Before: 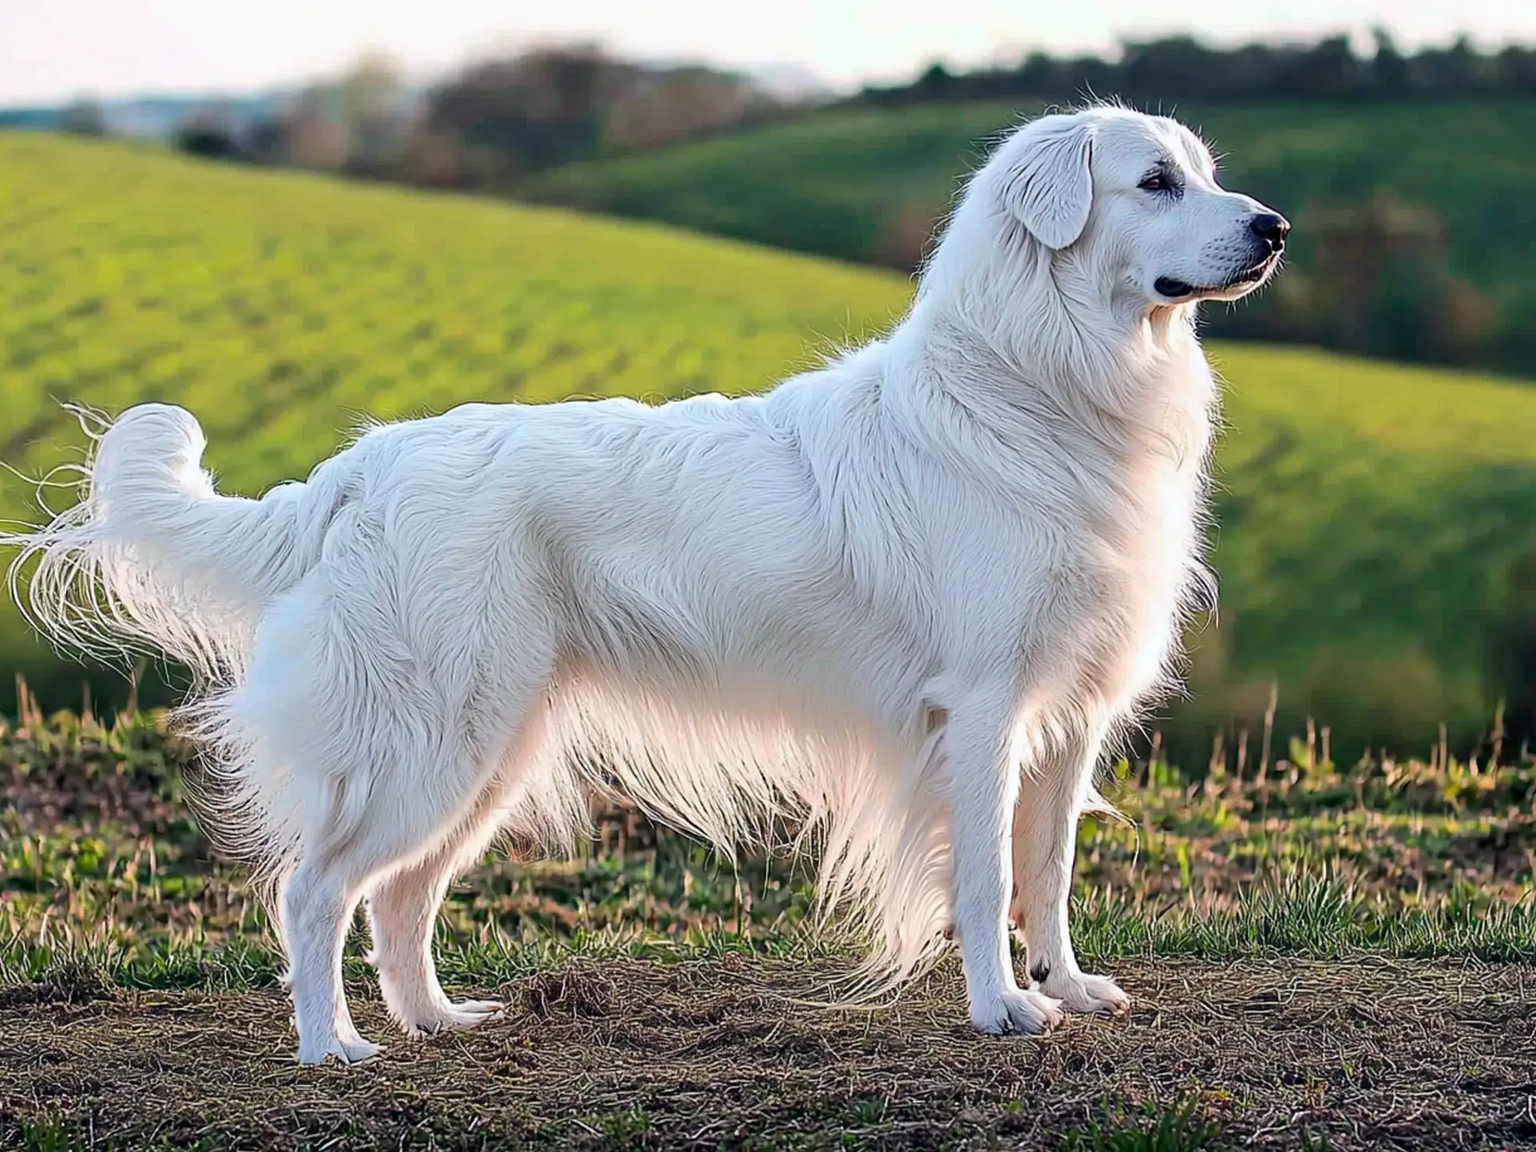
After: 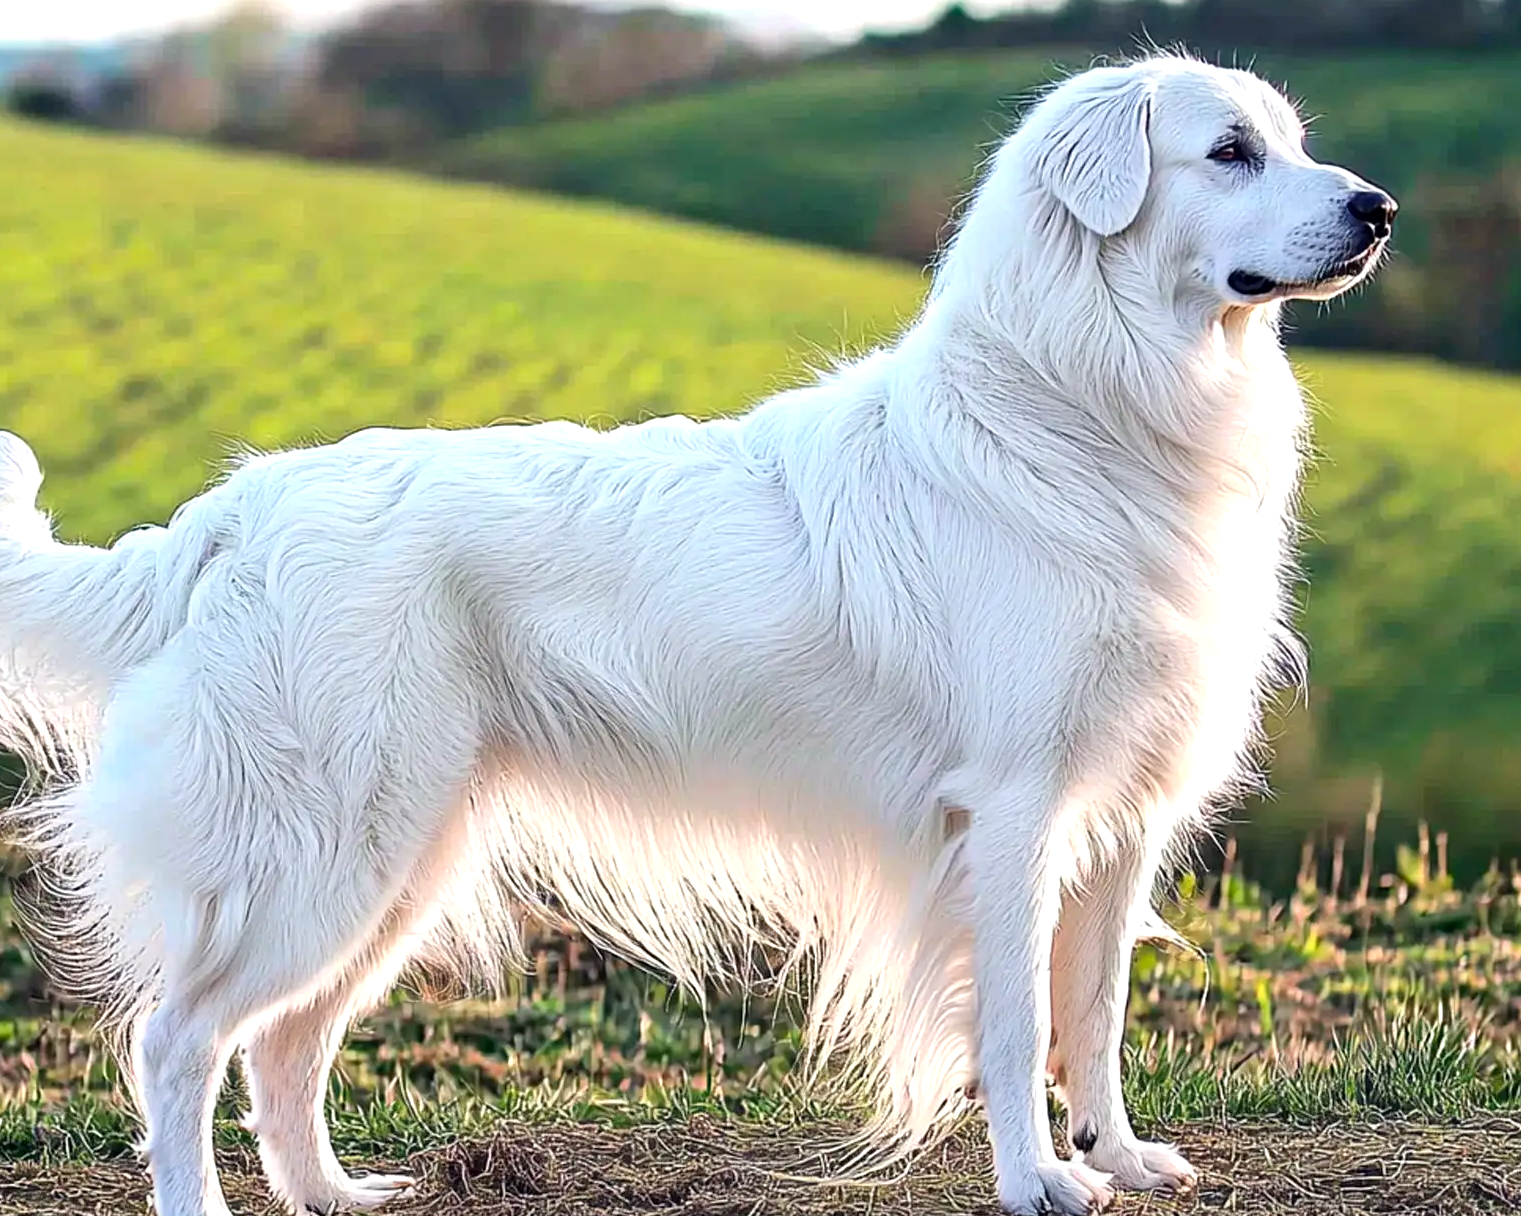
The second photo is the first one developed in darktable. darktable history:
crop: left 11.21%, top 5.303%, right 9.563%, bottom 10.204%
exposure: black level correction 0.001, exposure 0.499 EV, compensate exposure bias true, compensate highlight preservation false
